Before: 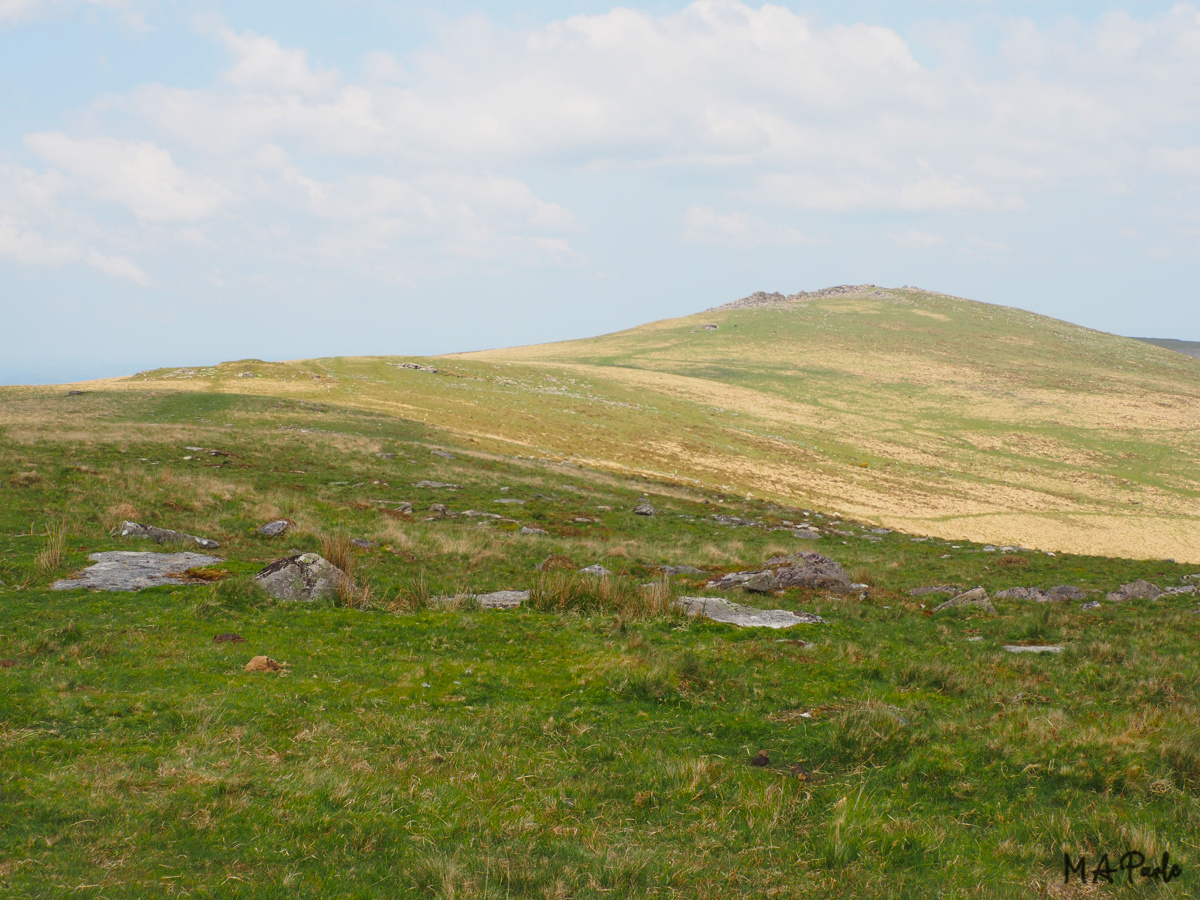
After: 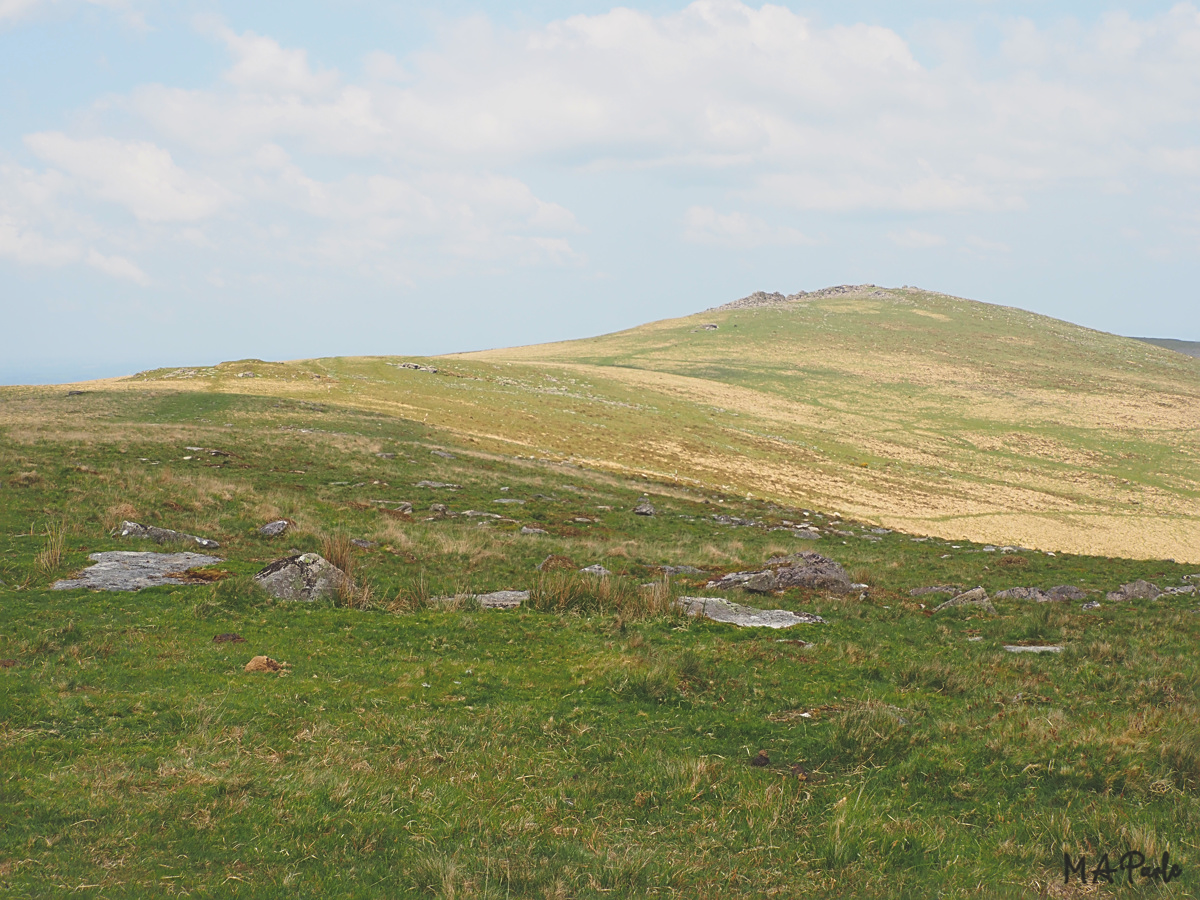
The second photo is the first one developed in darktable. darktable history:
exposure: black level correction -0.021, exposure -0.034 EV, compensate highlight preservation false
sharpen: amount 0.492
